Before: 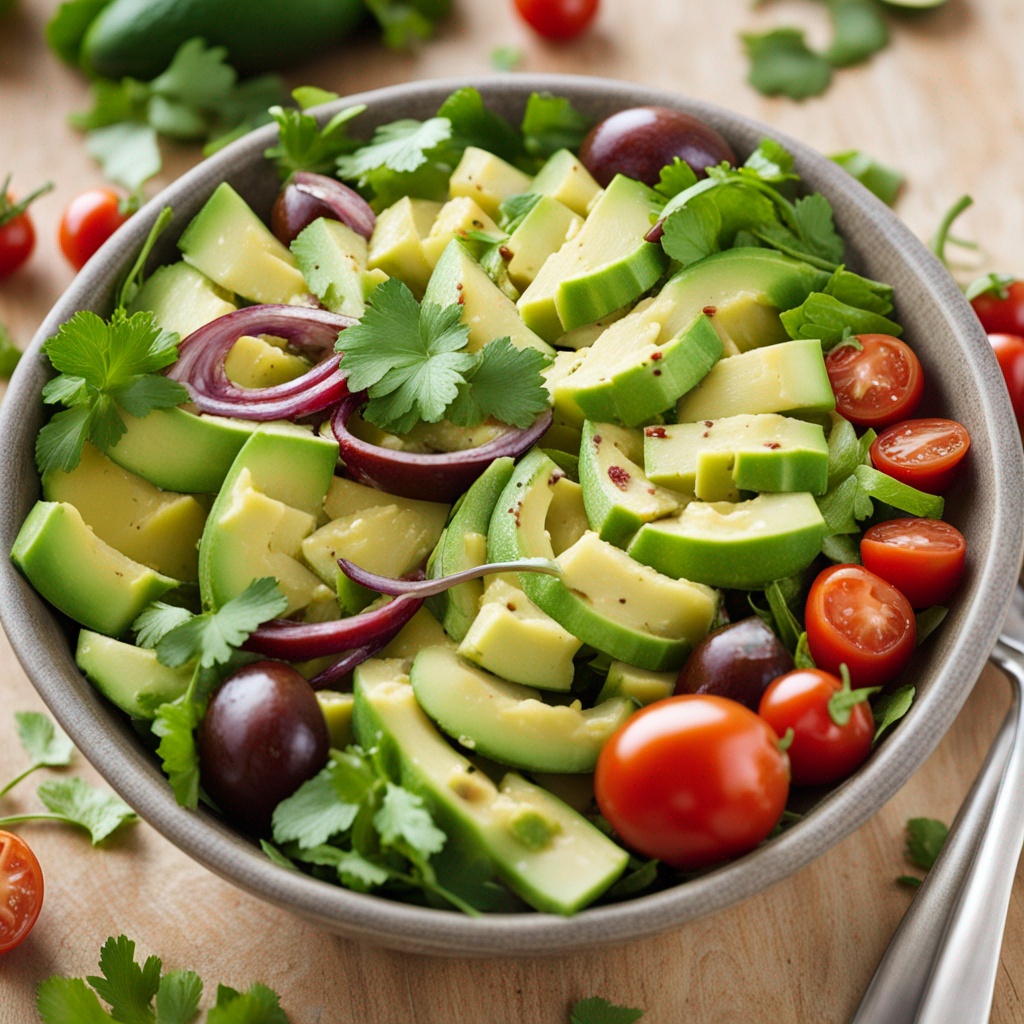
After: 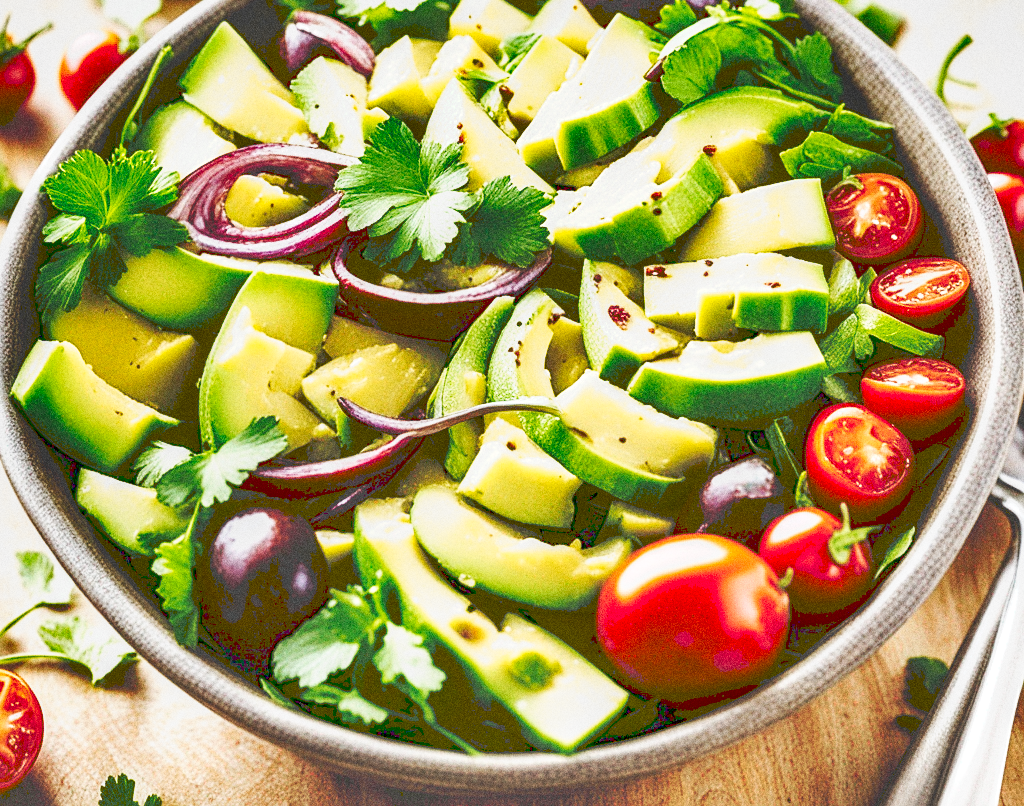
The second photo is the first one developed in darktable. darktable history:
contrast brightness saturation: contrast 0.07, brightness -0.13, saturation 0.06
sharpen: on, module defaults
crop and rotate: top 15.774%, bottom 5.506%
tone curve: curves: ch0 [(0, 0) (0.003, 0.279) (0.011, 0.287) (0.025, 0.295) (0.044, 0.304) (0.069, 0.316) (0.1, 0.319) (0.136, 0.316) (0.177, 0.32) (0.224, 0.359) (0.277, 0.421) (0.335, 0.511) (0.399, 0.639) (0.468, 0.734) (0.543, 0.827) (0.623, 0.89) (0.709, 0.944) (0.801, 0.965) (0.898, 0.968) (1, 1)], preserve colors none
local contrast: on, module defaults
shadows and highlights: shadows 40, highlights -54, highlights color adjustment 46%, low approximation 0.01, soften with gaussian
grain: coarseness 0.09 ISO, strength 40%
